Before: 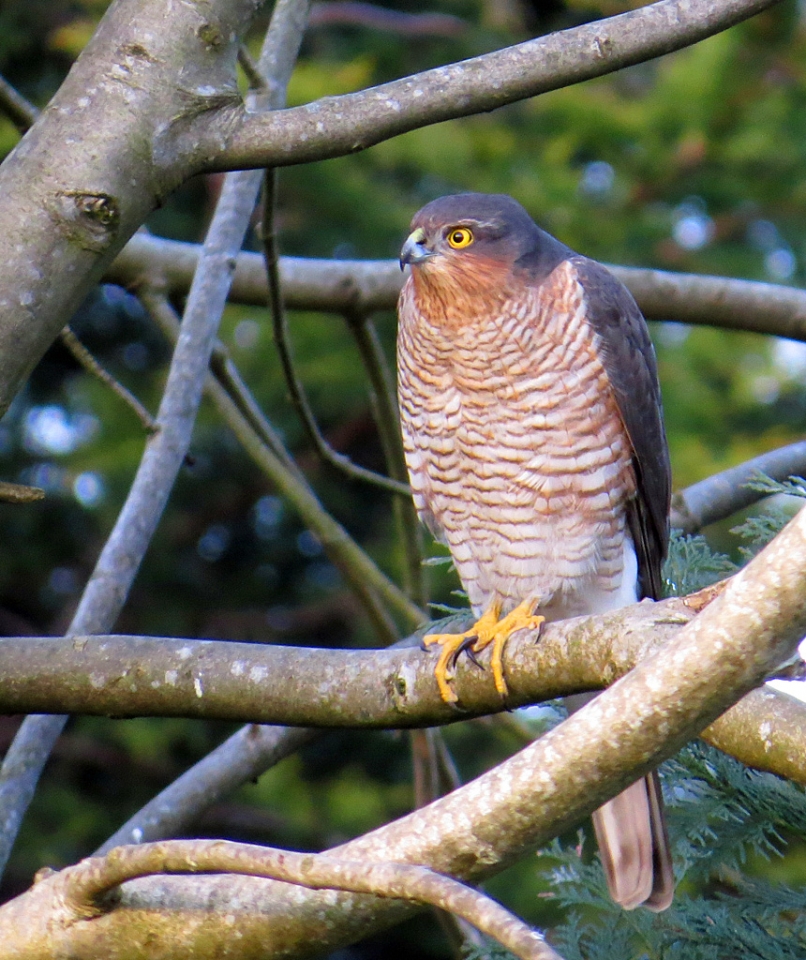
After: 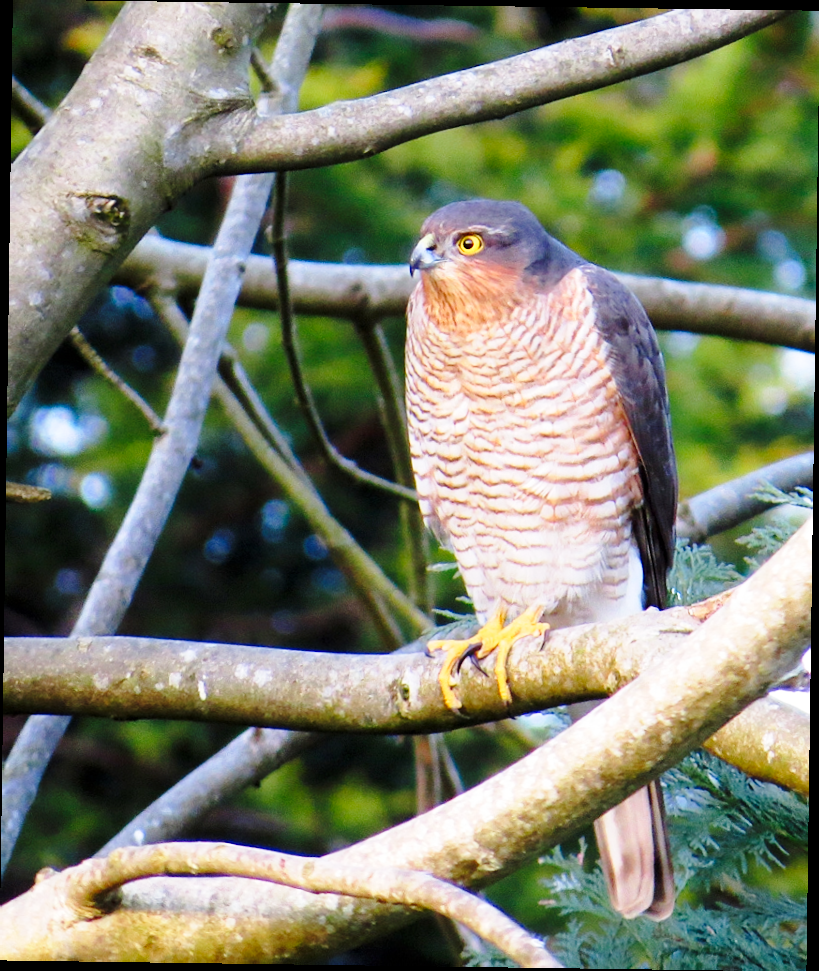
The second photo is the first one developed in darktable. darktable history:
base curve: curves: ch0 [(0, 0) (0.028, 0.03) (0.121, 0.232) (0.46, 0.748) (0.859, 0.968) (1, 1)], preserve colors none
rotate and perspective: rotation 0.8°, automatic cropping off
tone equalizer: -8 EV -0.55 EV
